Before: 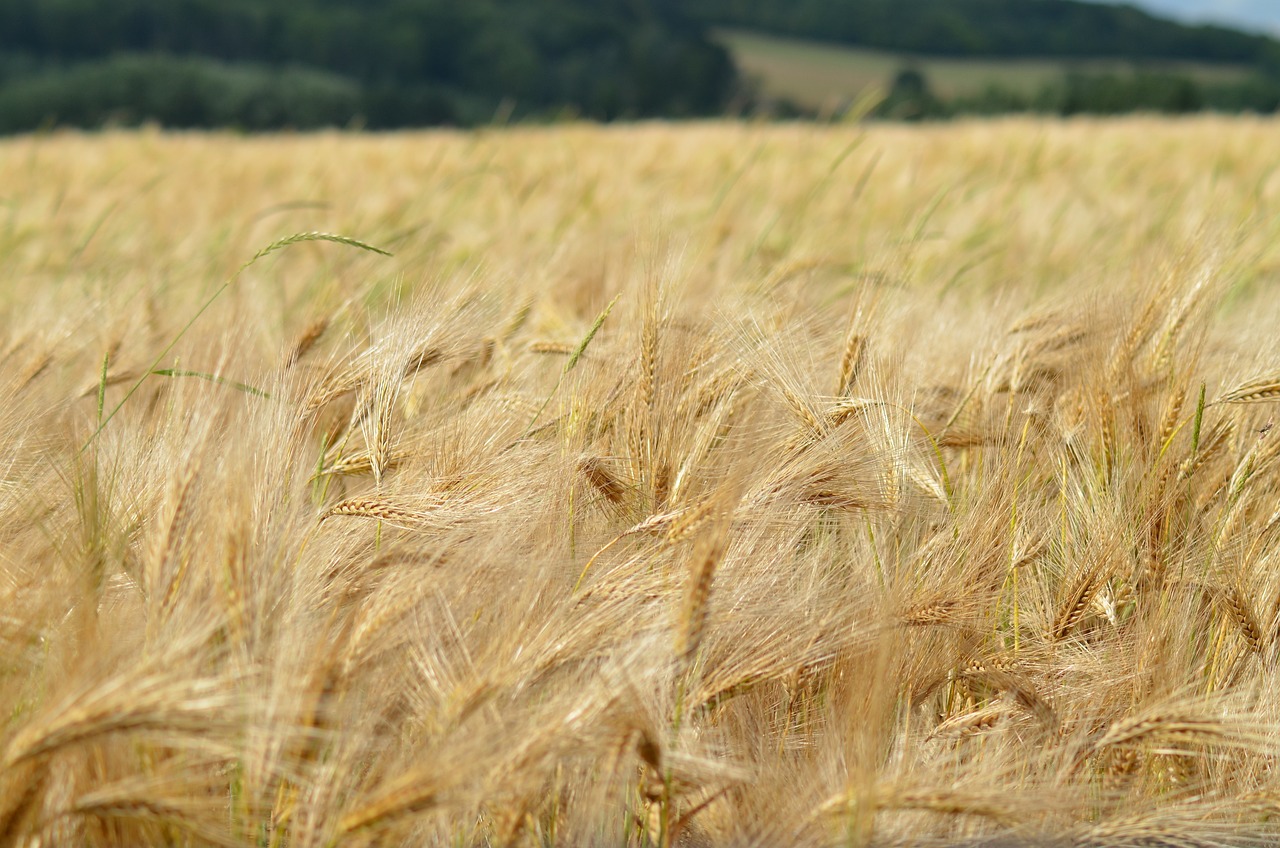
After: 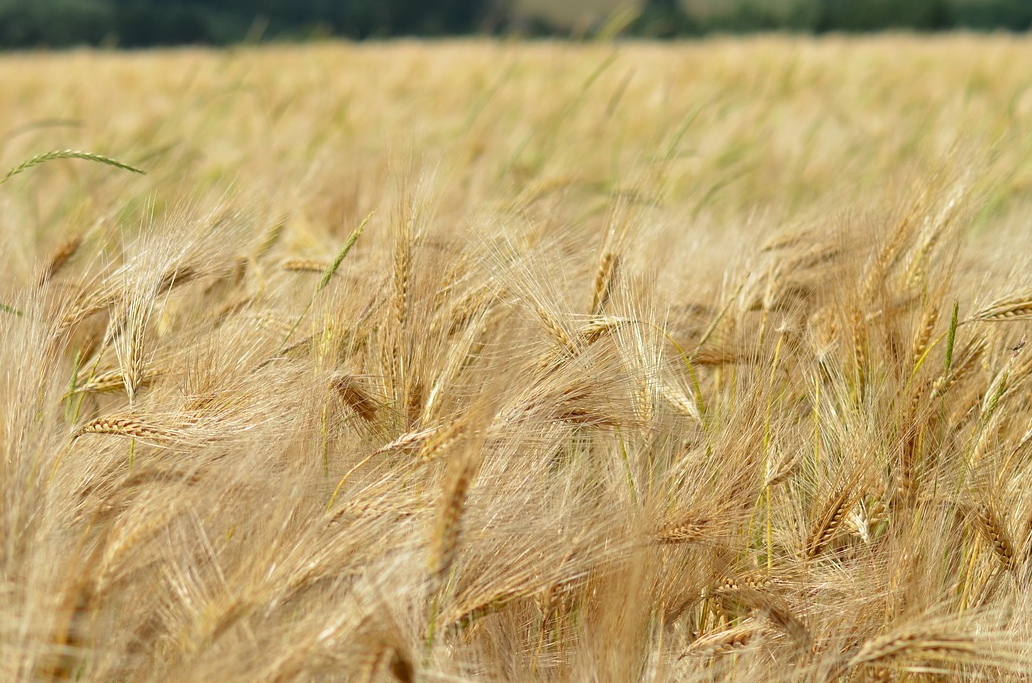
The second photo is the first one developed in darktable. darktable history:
crop: left 19.306%, top 9.703%, right 0.001%, bottom 9.719%
shadows and highlights: shadows 36.95, highlights -27.58, soften with gaussian
